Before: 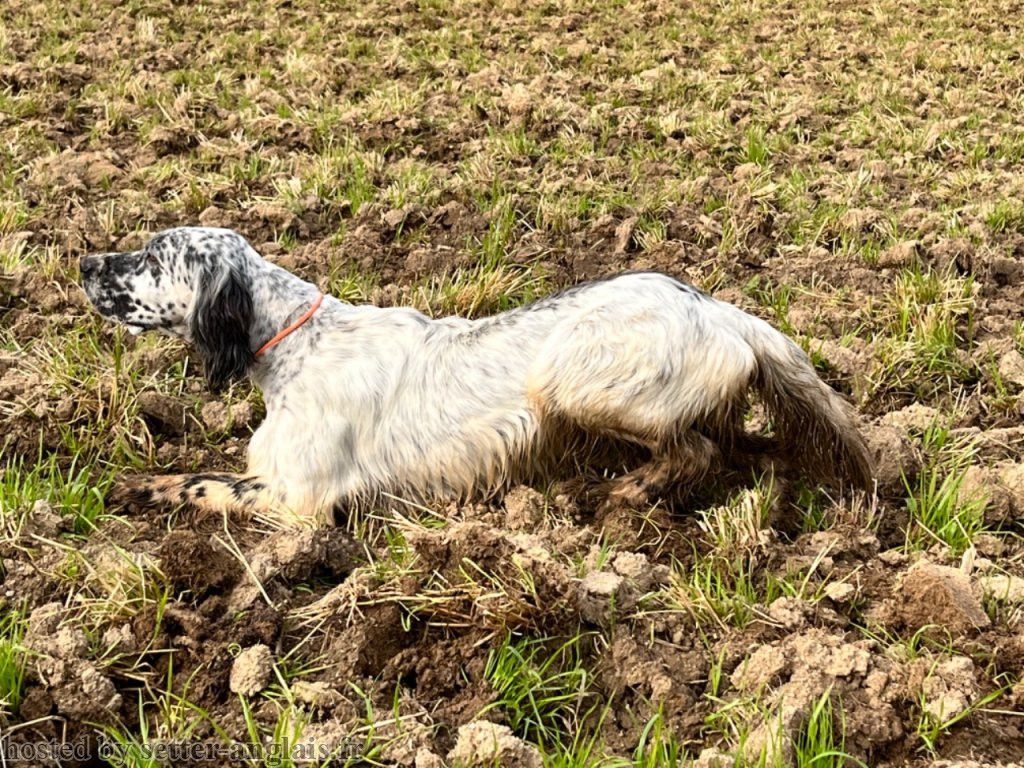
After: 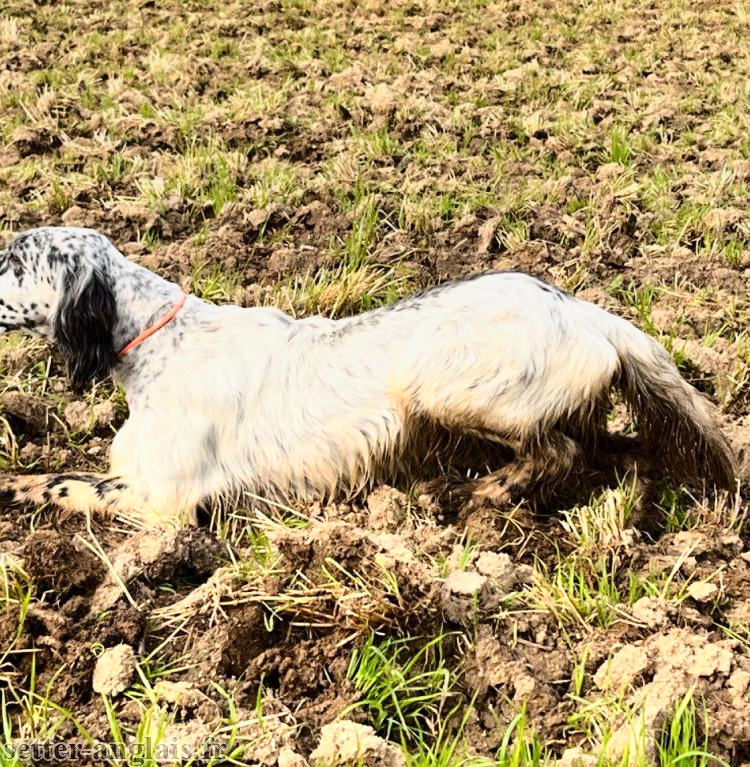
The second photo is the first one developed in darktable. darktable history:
graduated density: rotation -0.352°, offset 57.64
crop: left 13.443%, right 13.31%
base curve: curves: ch0 [(0, 0) (0.028, 0.03) (0.121, 0.232) (0.46, 0.748) (0.859, 0.968) (1, 1)]
